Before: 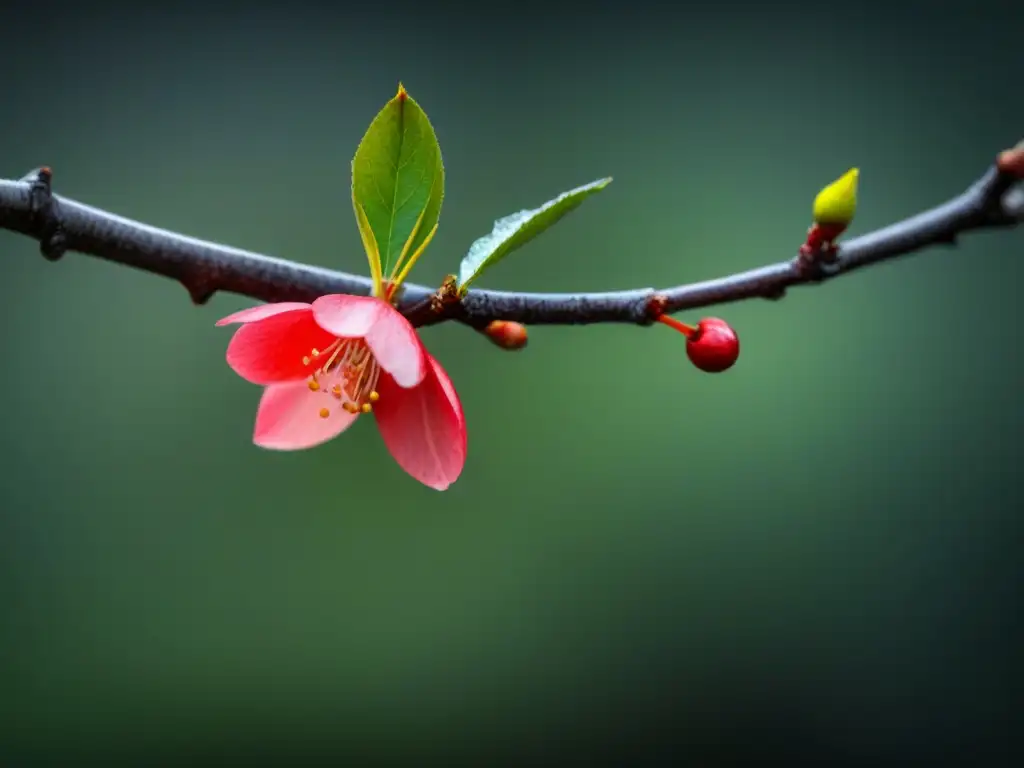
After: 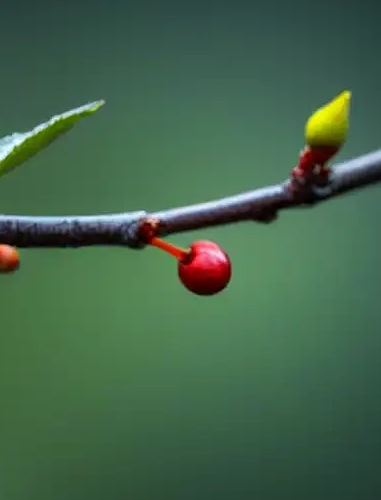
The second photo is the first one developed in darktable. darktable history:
crop and rotate: left 49.68%, top 10.142%, right 13.076%, bottom 24.721%
sharpen: radius 1.258, amount 0.295, threshold 0.052
